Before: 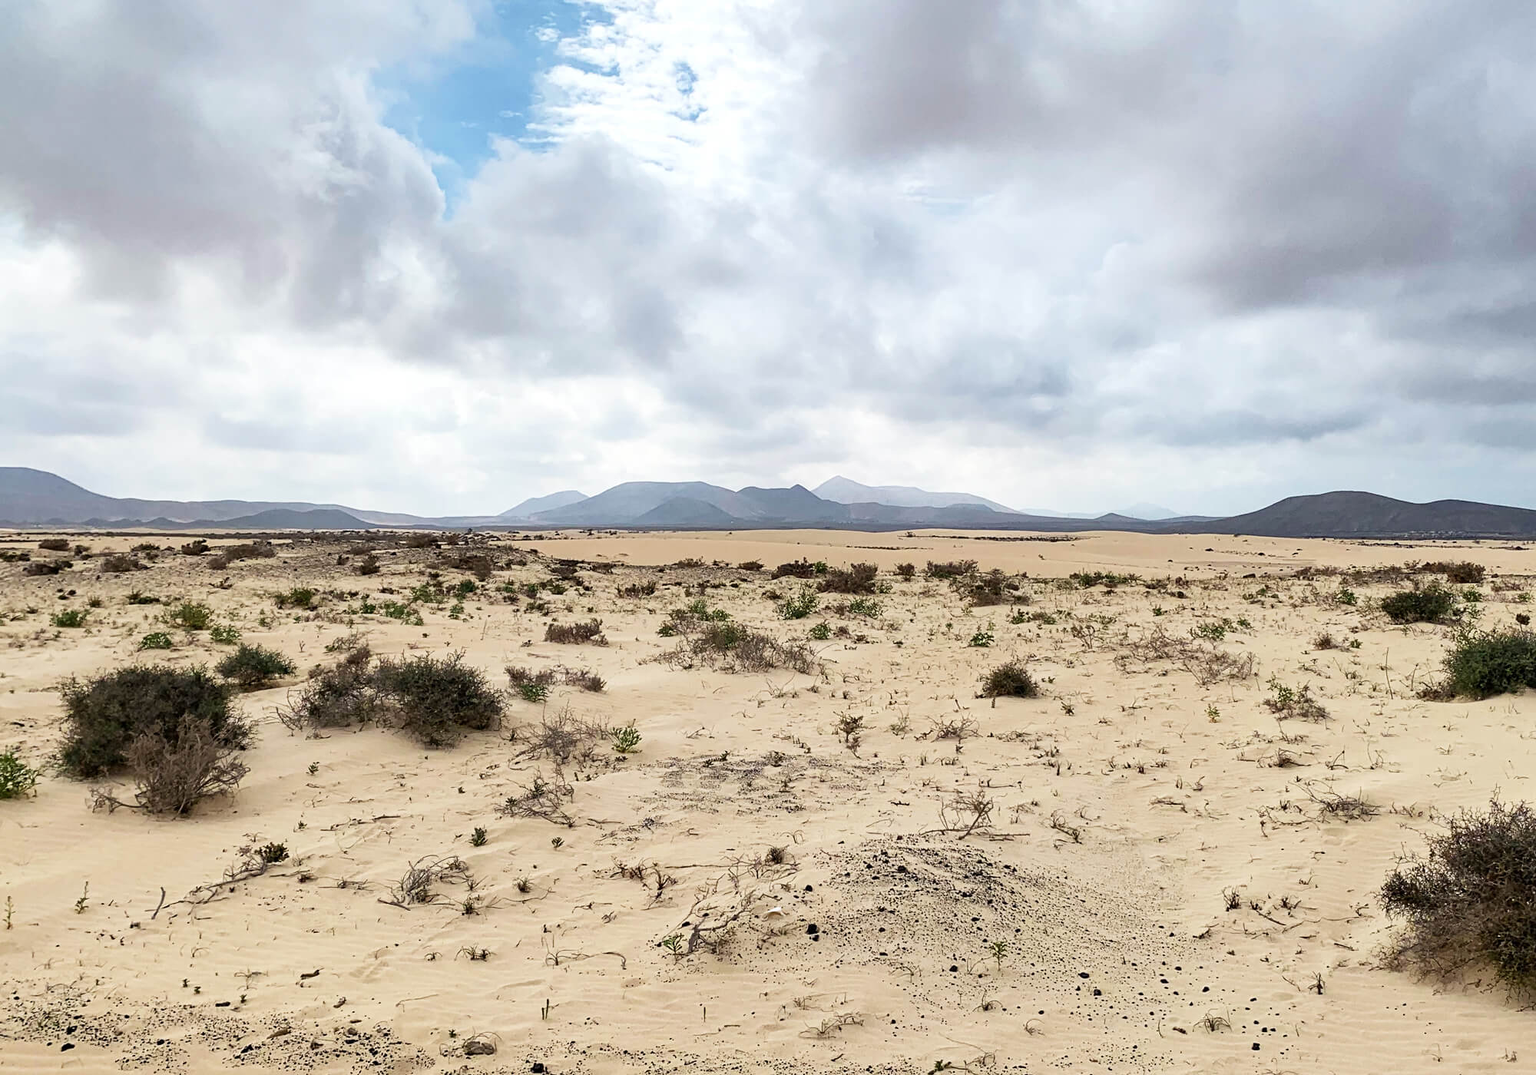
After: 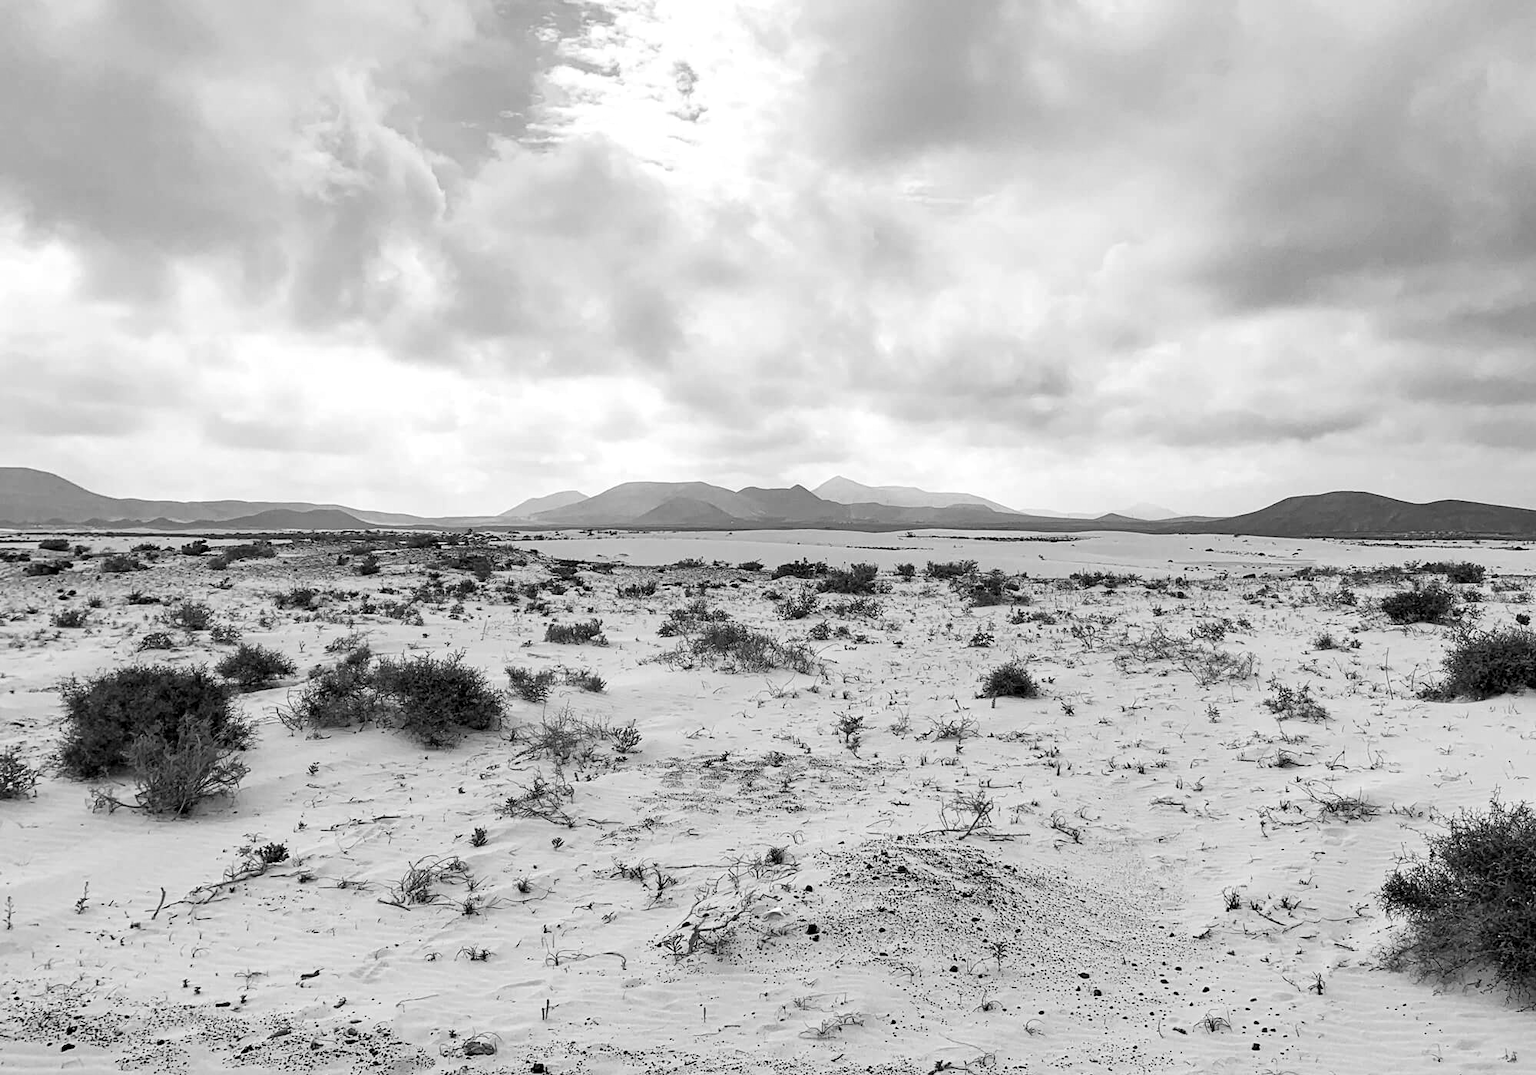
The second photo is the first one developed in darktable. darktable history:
local contrast: highlights 100%, shadows 100%, detail 120%, midtone range 0.2
monochrome: on, module defaults
